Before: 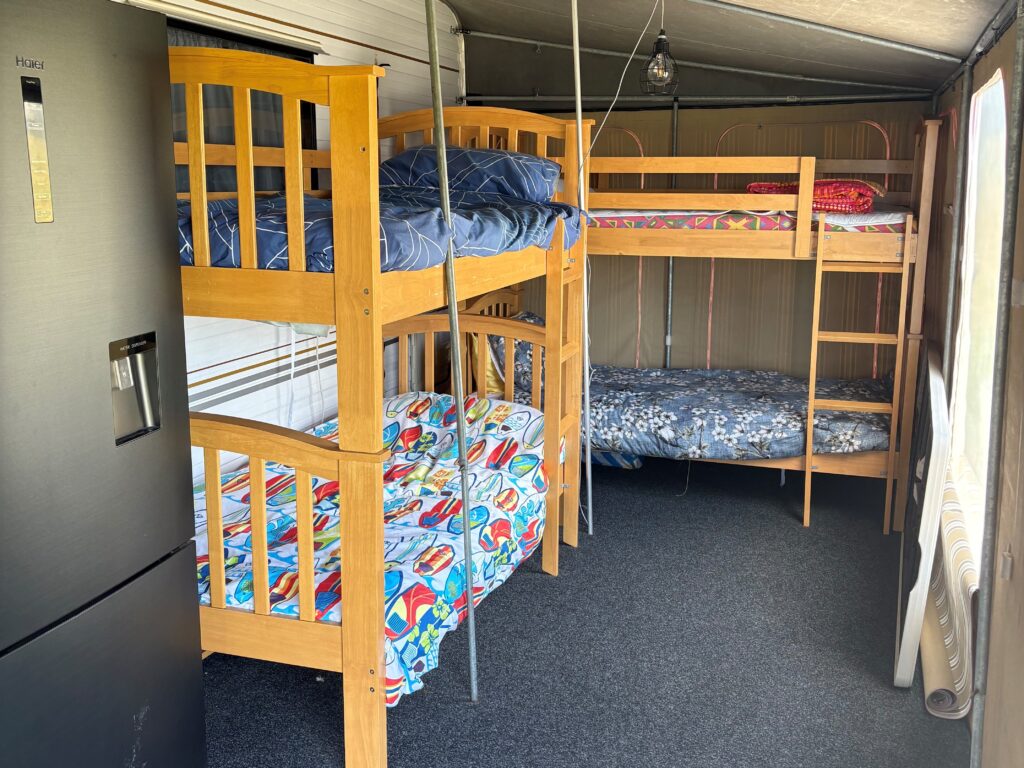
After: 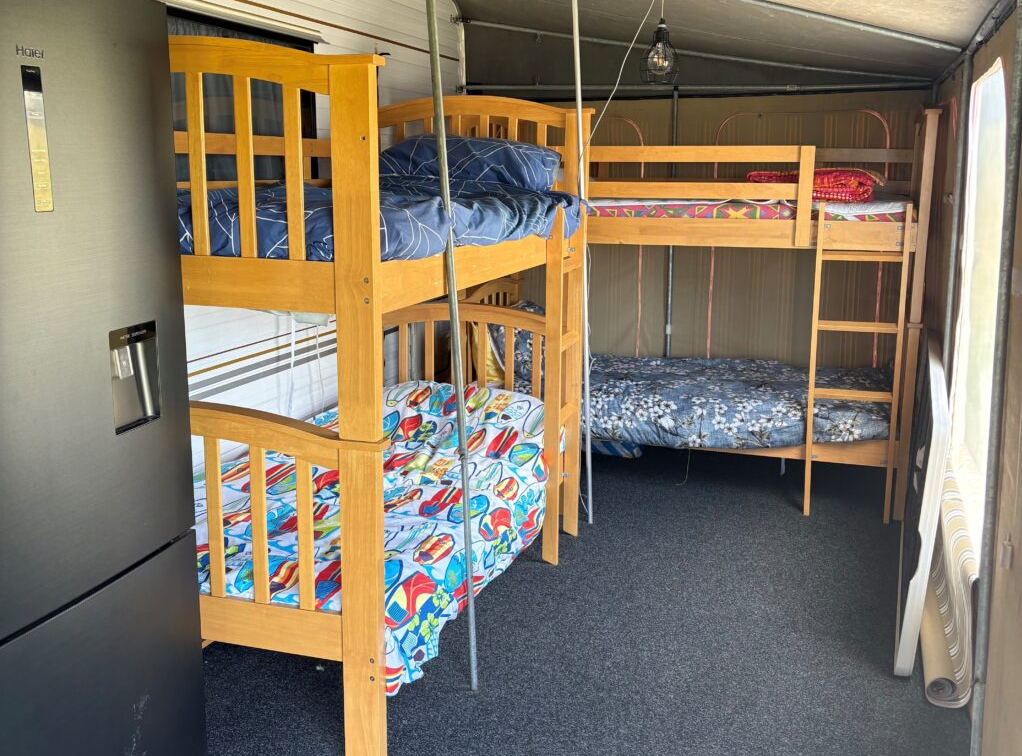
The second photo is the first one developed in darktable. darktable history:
crop: top 1.503%, right 0.117%
